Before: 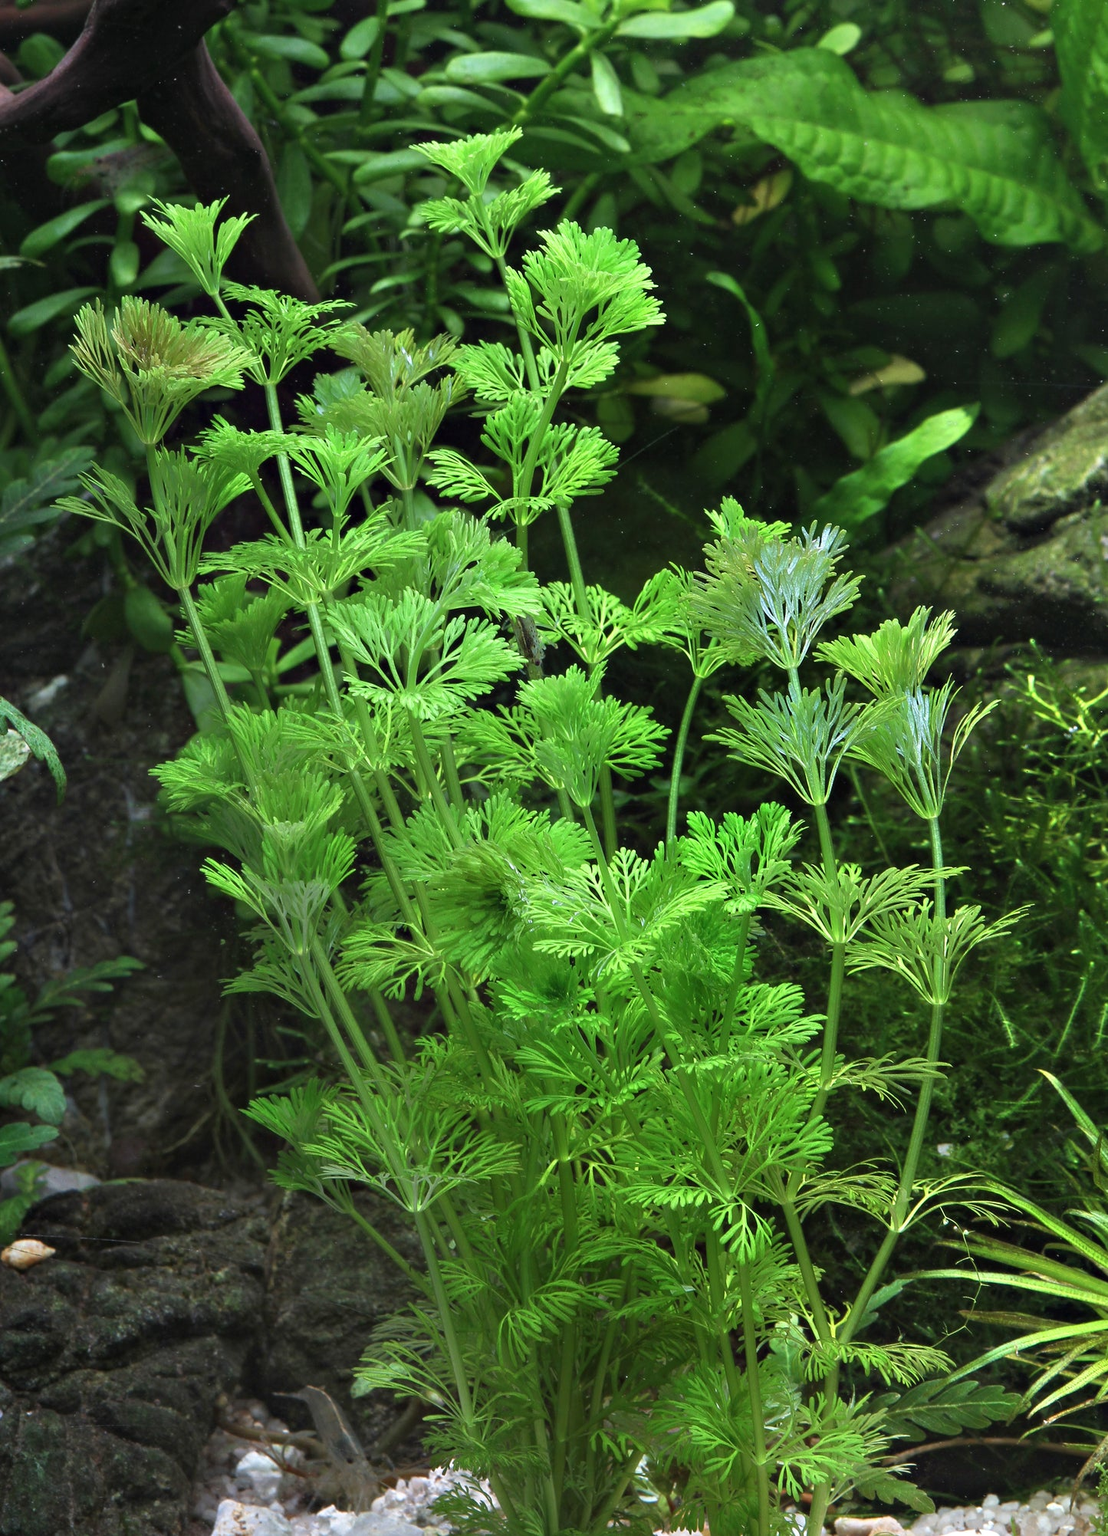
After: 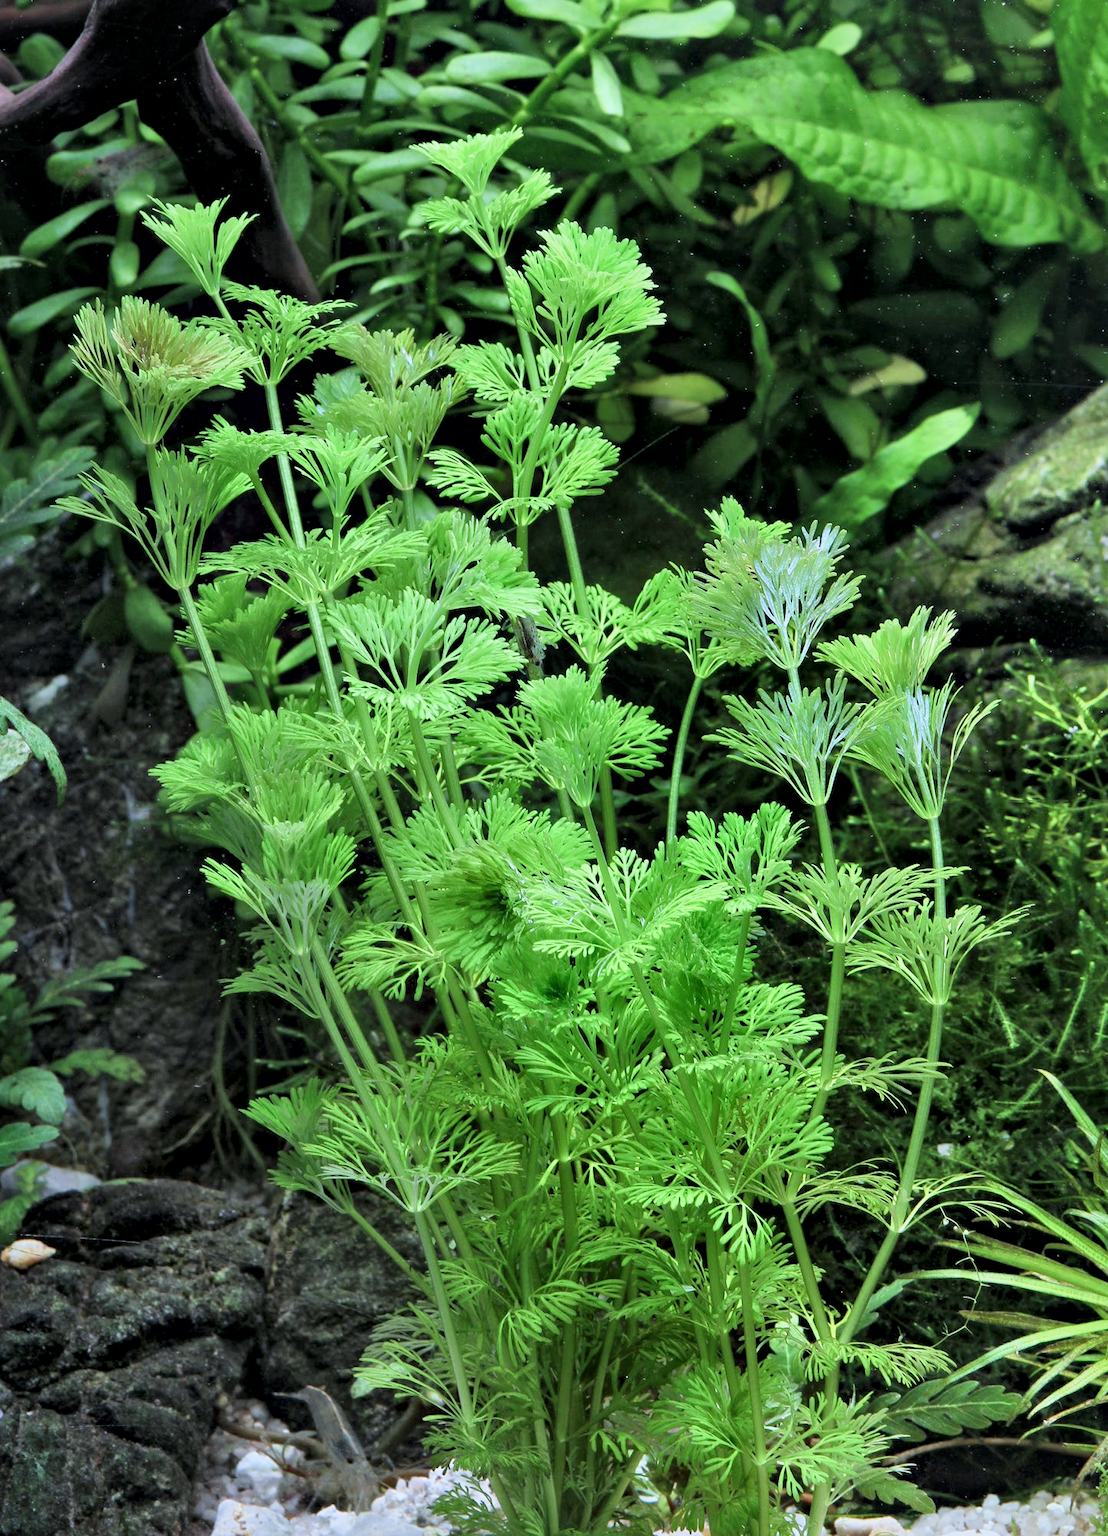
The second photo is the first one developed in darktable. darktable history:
filmic rgb: black relative exposure -7.65 EV, white relative exposure 4.56 EV, hardness 3.61
local contrast: mode bilateral grid, contrast 25, coarseness 60, detail 151%, midtone range 0.2
exposure: black level correction 0, exposure 0.7 EV, compensate exposure bias true, compensate highlight preservation false
white balance: red 0.924, blue 1.095
